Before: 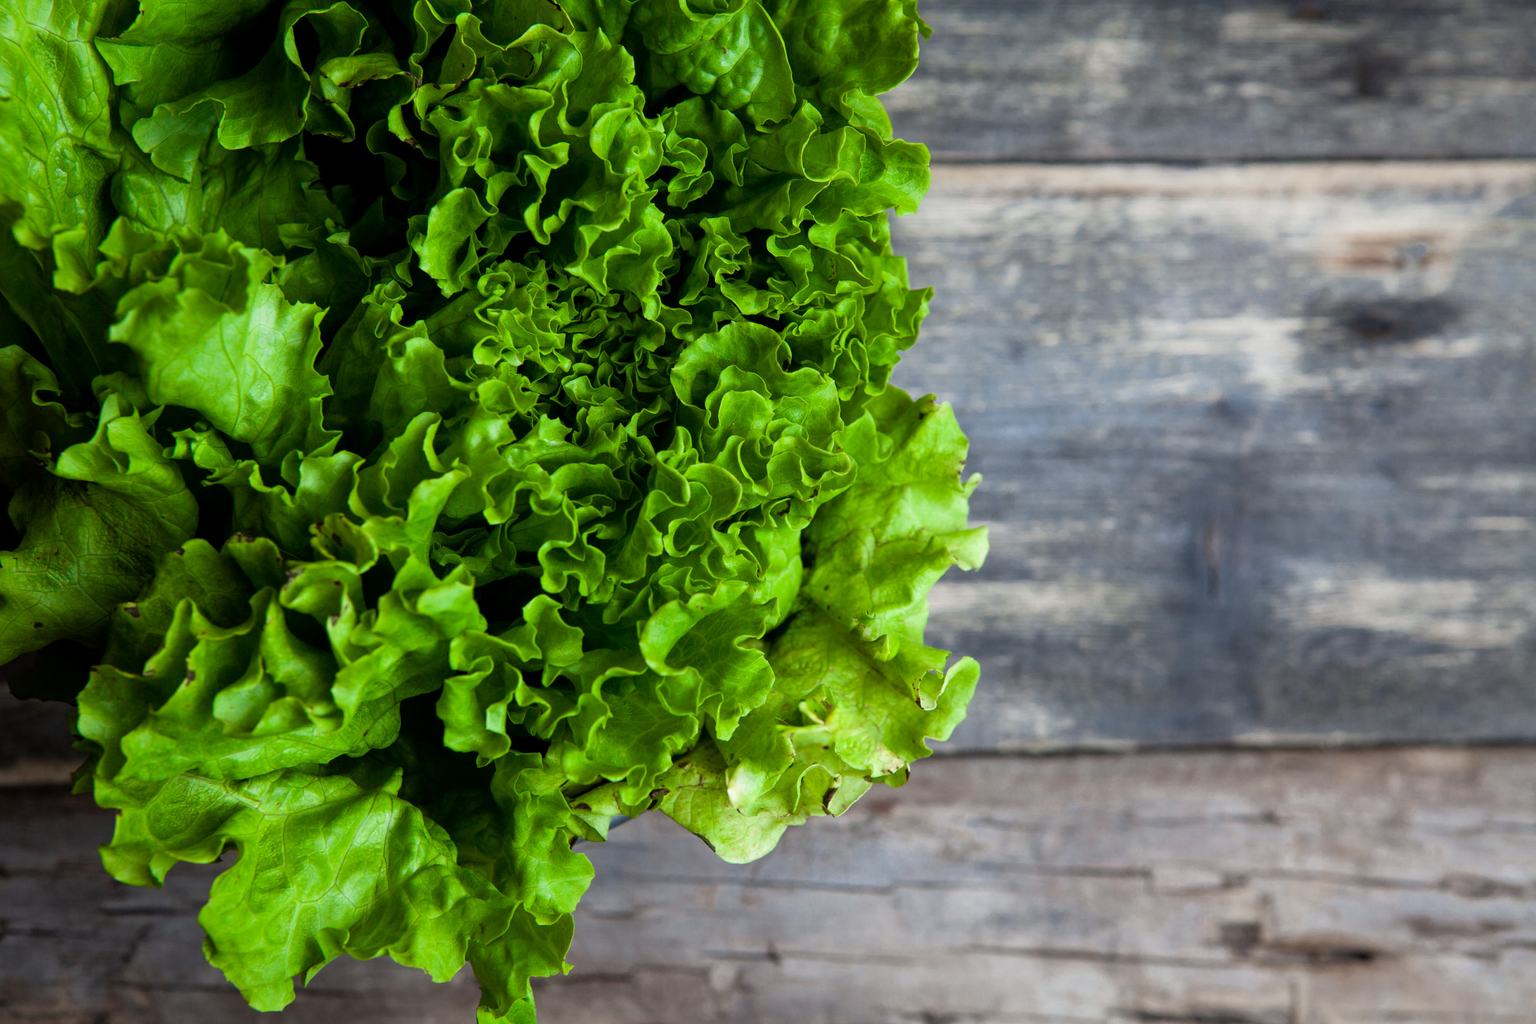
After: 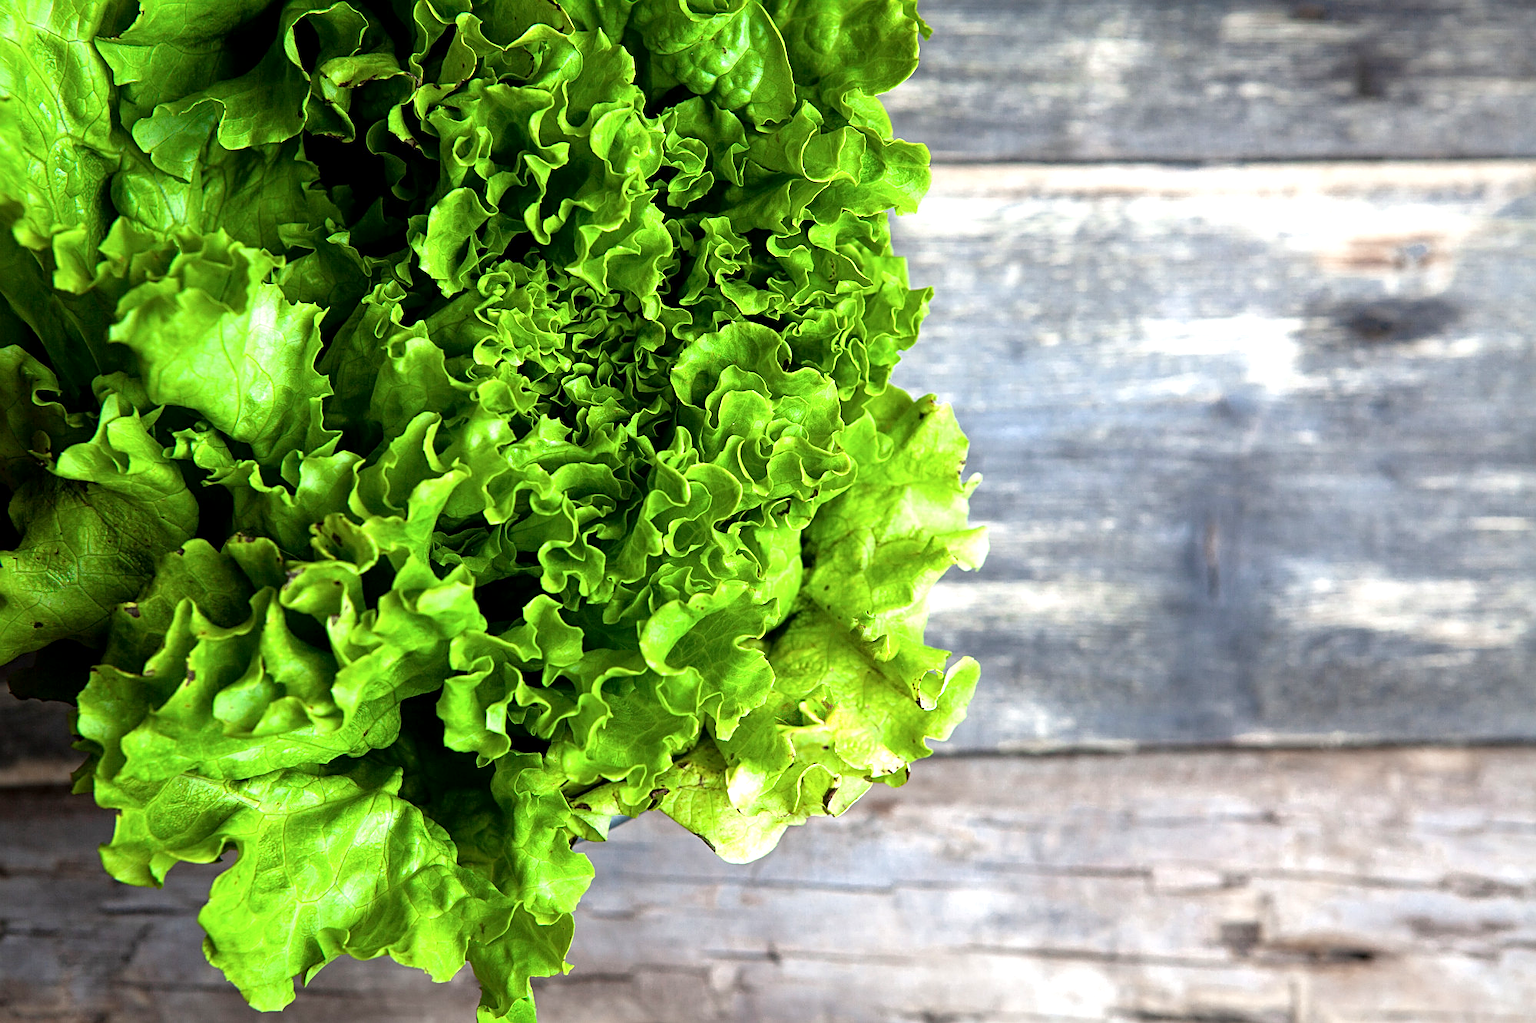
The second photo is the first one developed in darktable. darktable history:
sharpen: on, module defaults
exposure: black level correction 0.001, exposure 1.05 EV, compensate exposure bias true, compensate highlight preservation false
tone equalizer: on, module defaults
contrast brightness saturation: saturation -0.05
